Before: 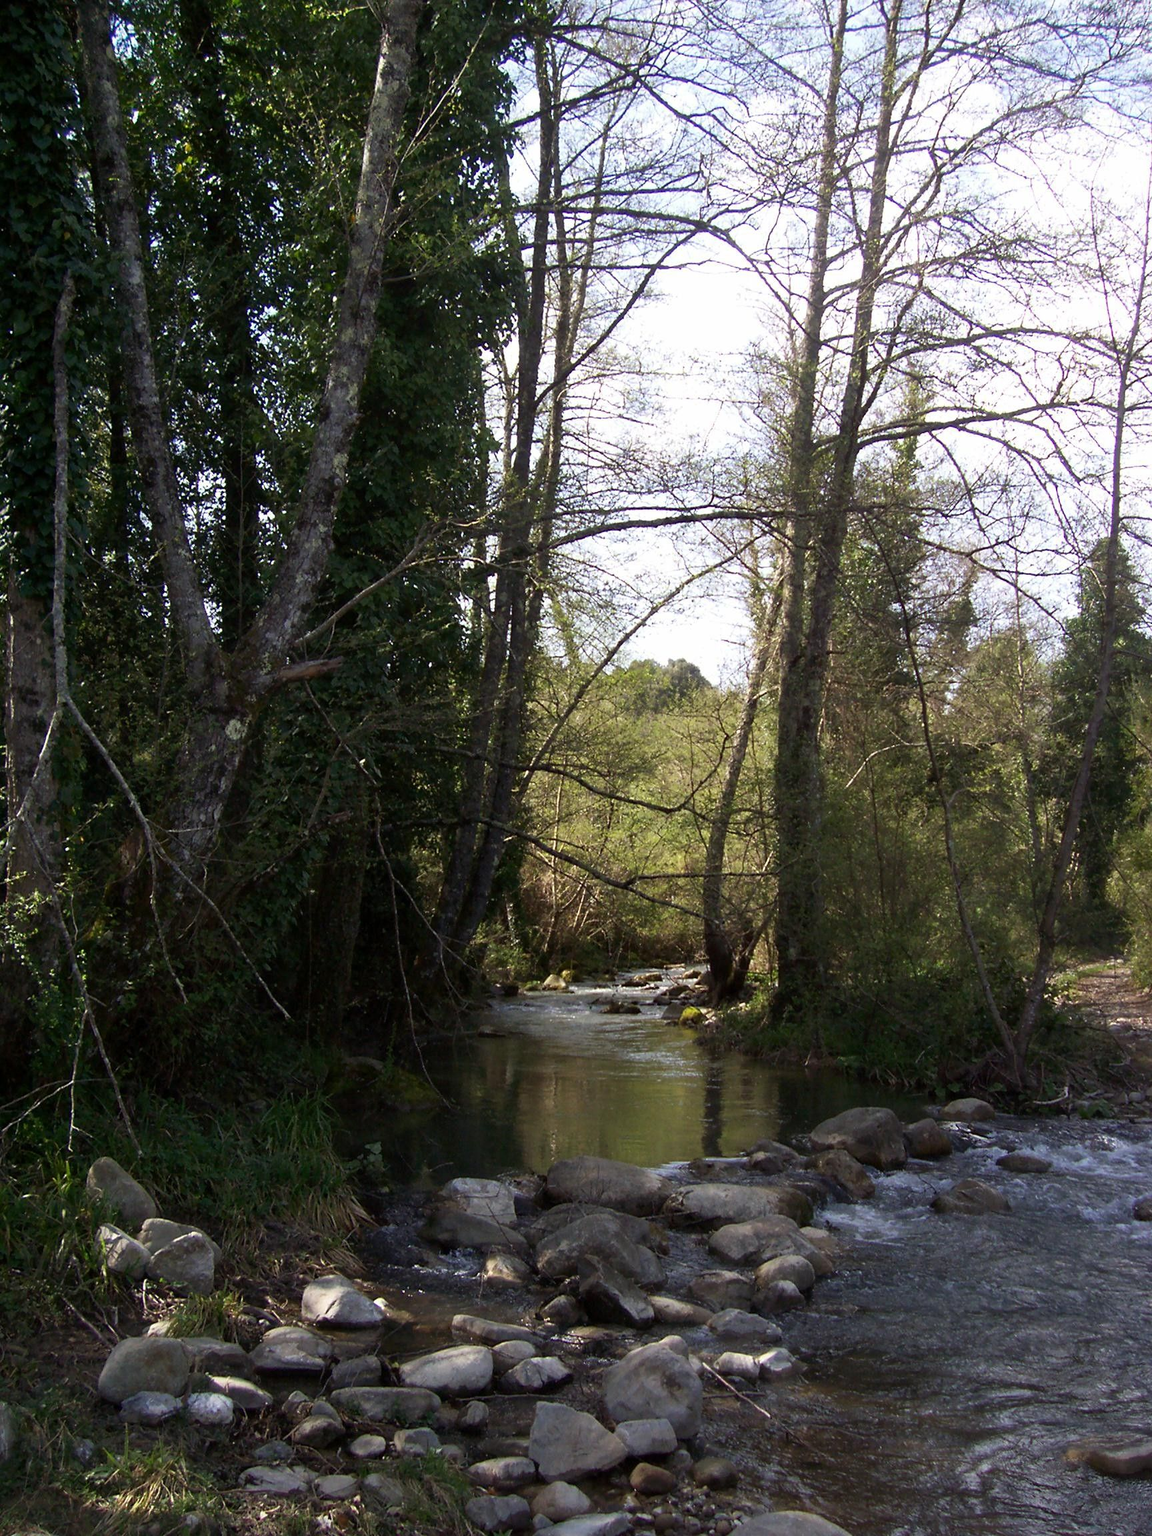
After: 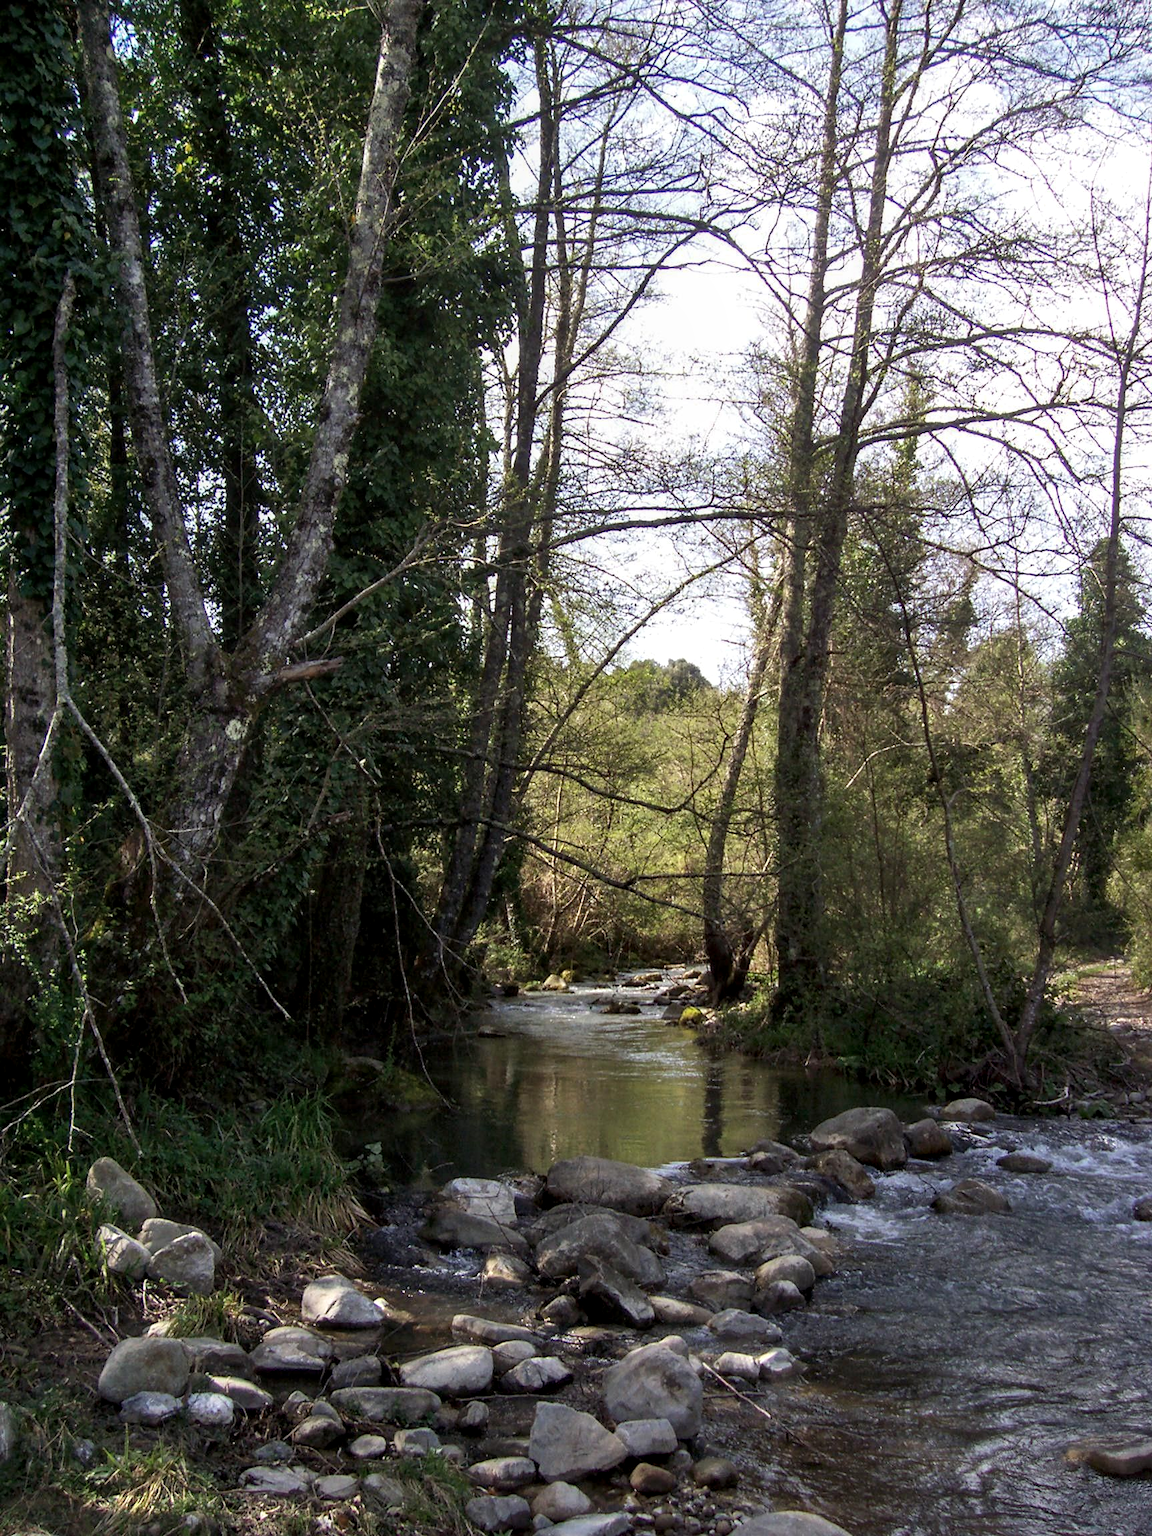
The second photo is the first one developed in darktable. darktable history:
shadows and highlights: shadows 37.11, highlights -27.42, soften with gaussian
local contrast: detail 130%
